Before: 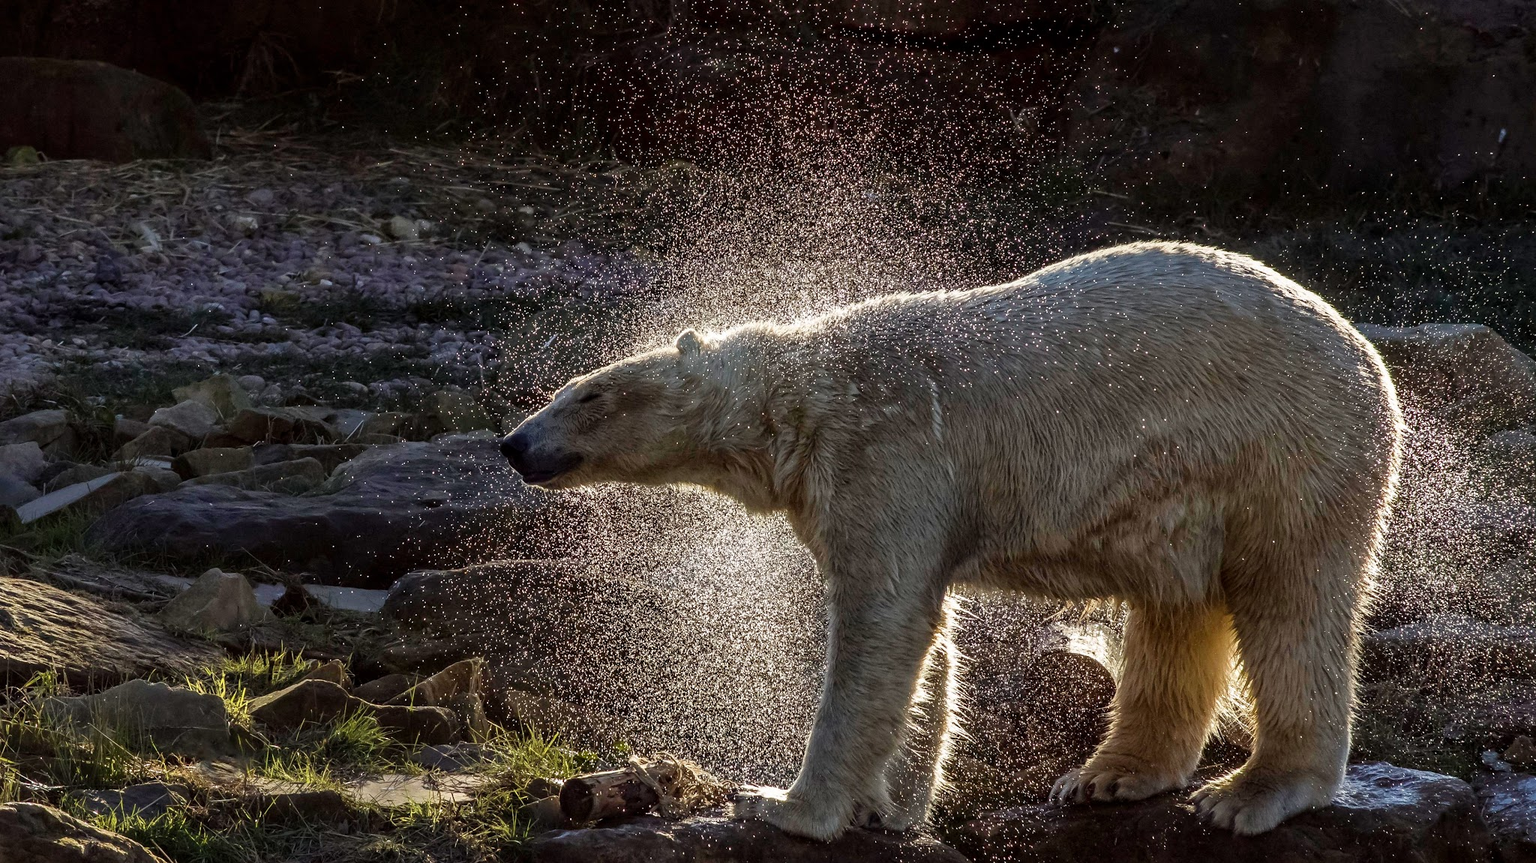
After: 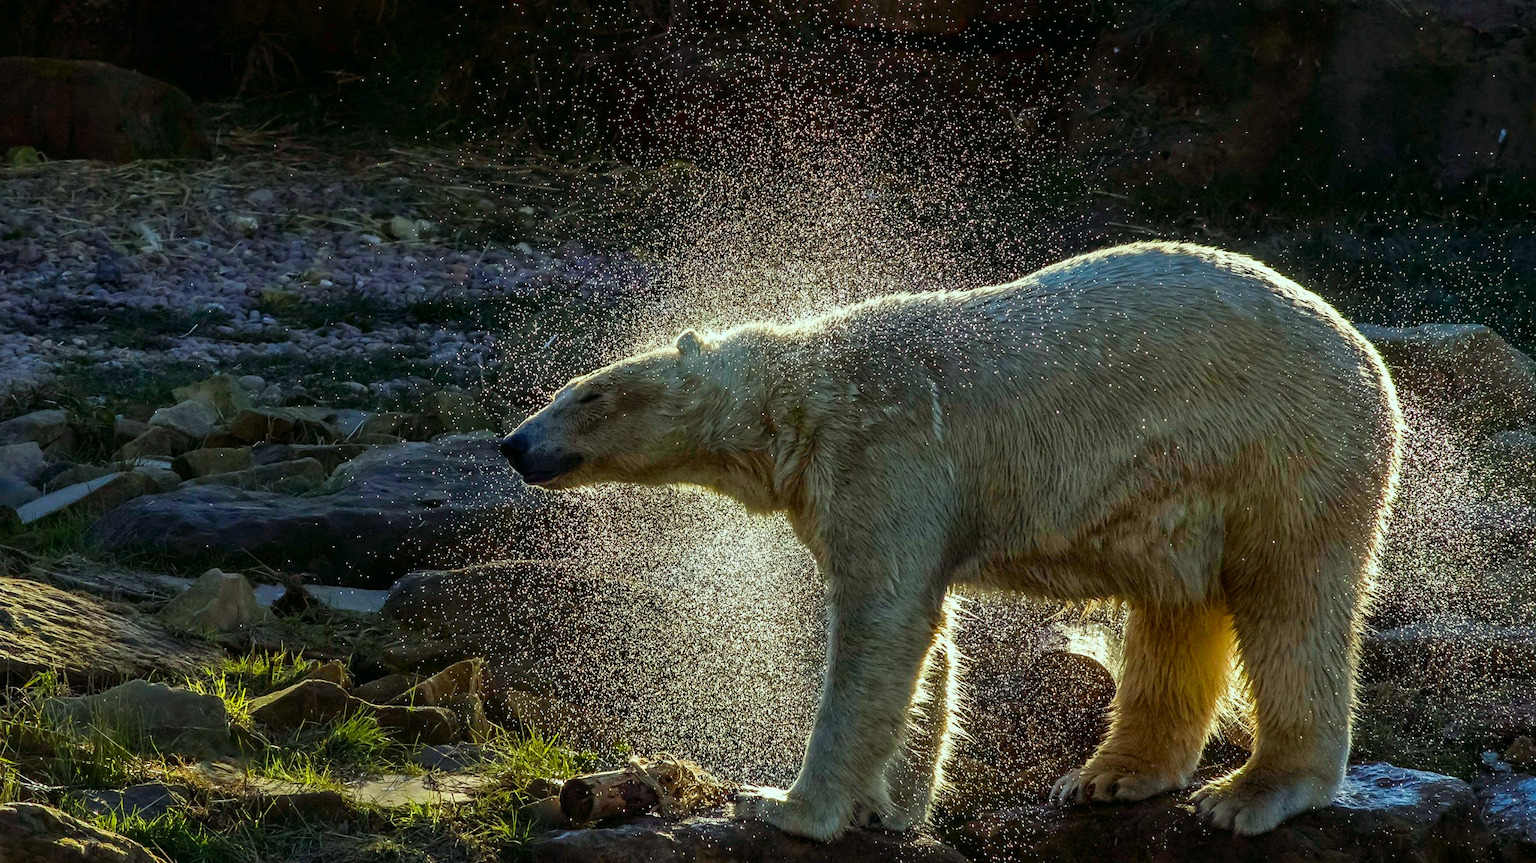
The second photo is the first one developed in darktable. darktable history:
color correction: highlights a* -7.49, highlights b* 1.52, shadows a* -3.08, saturation 1.44
